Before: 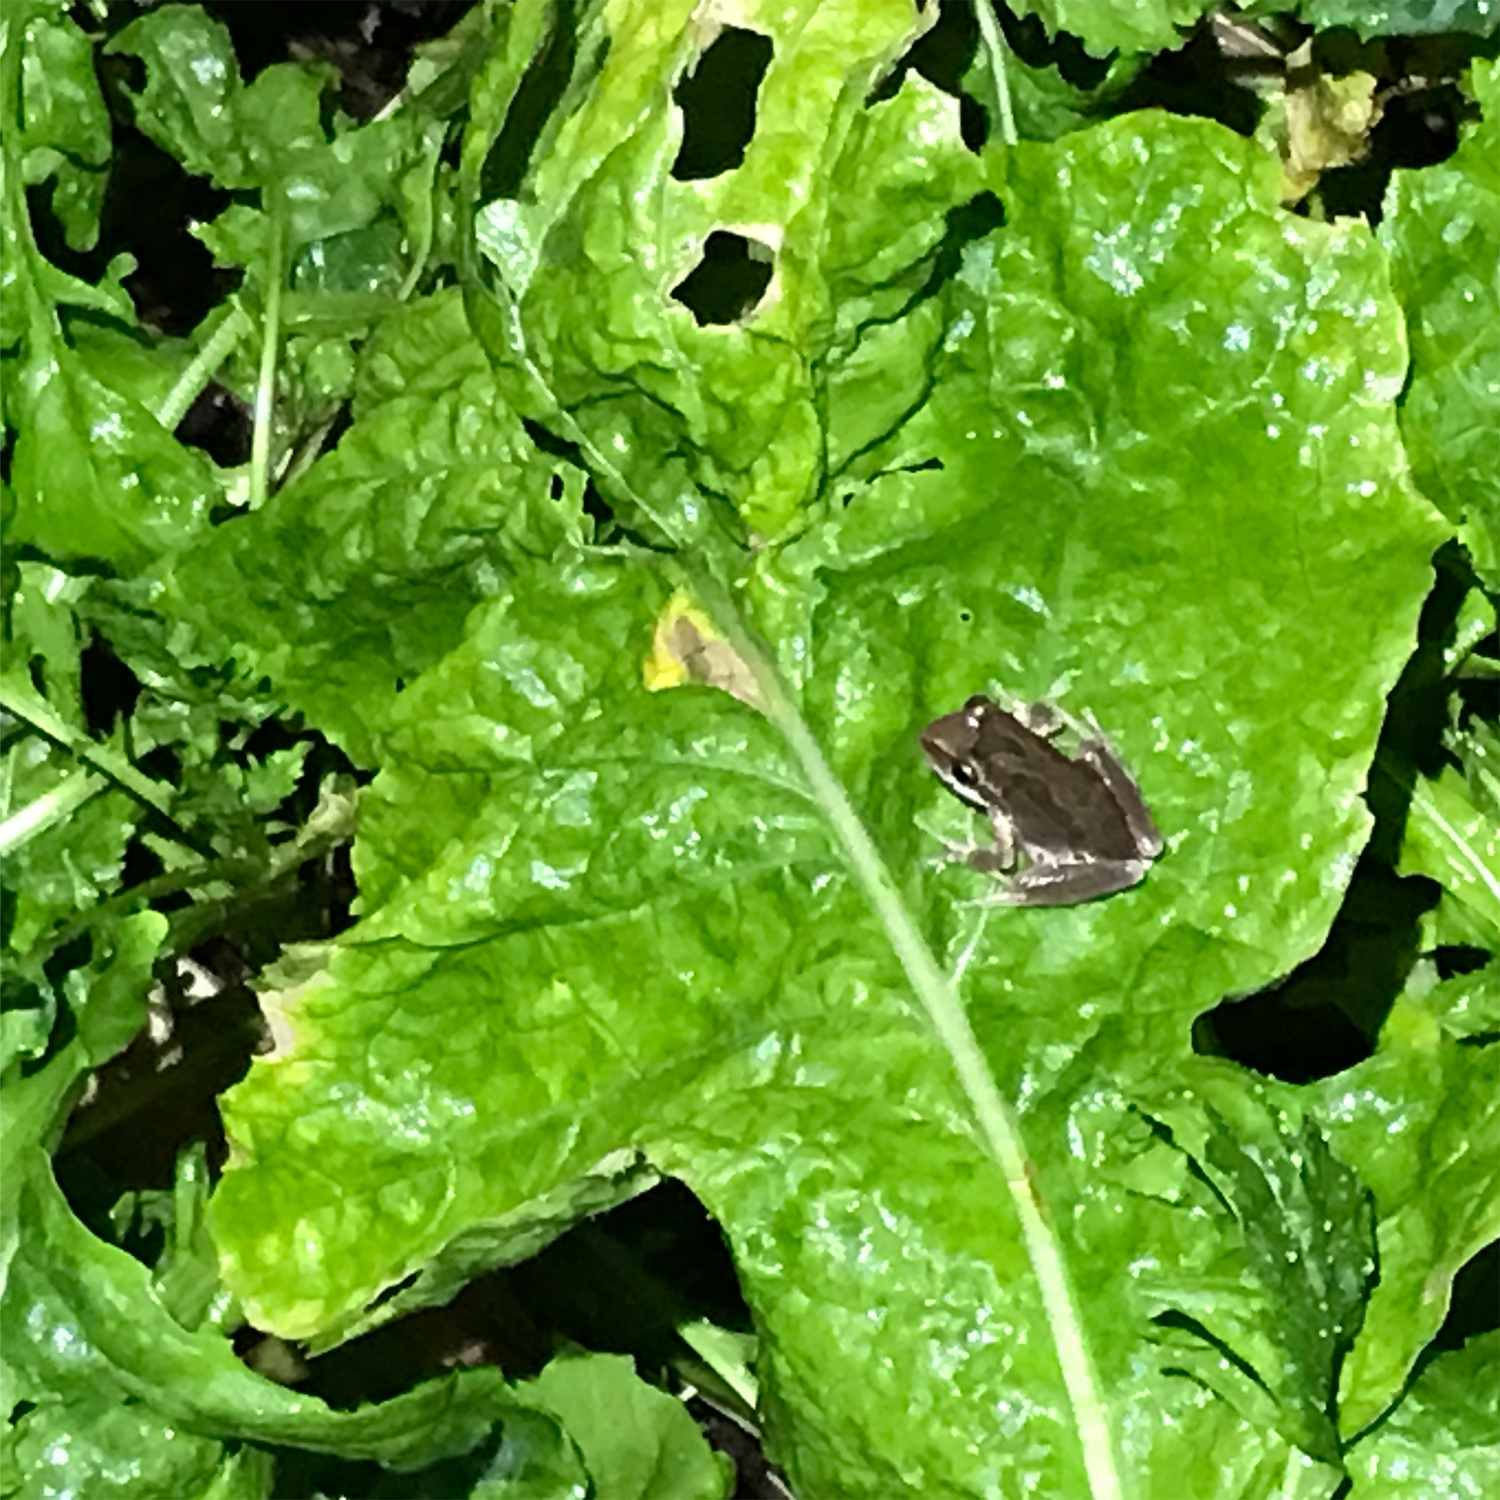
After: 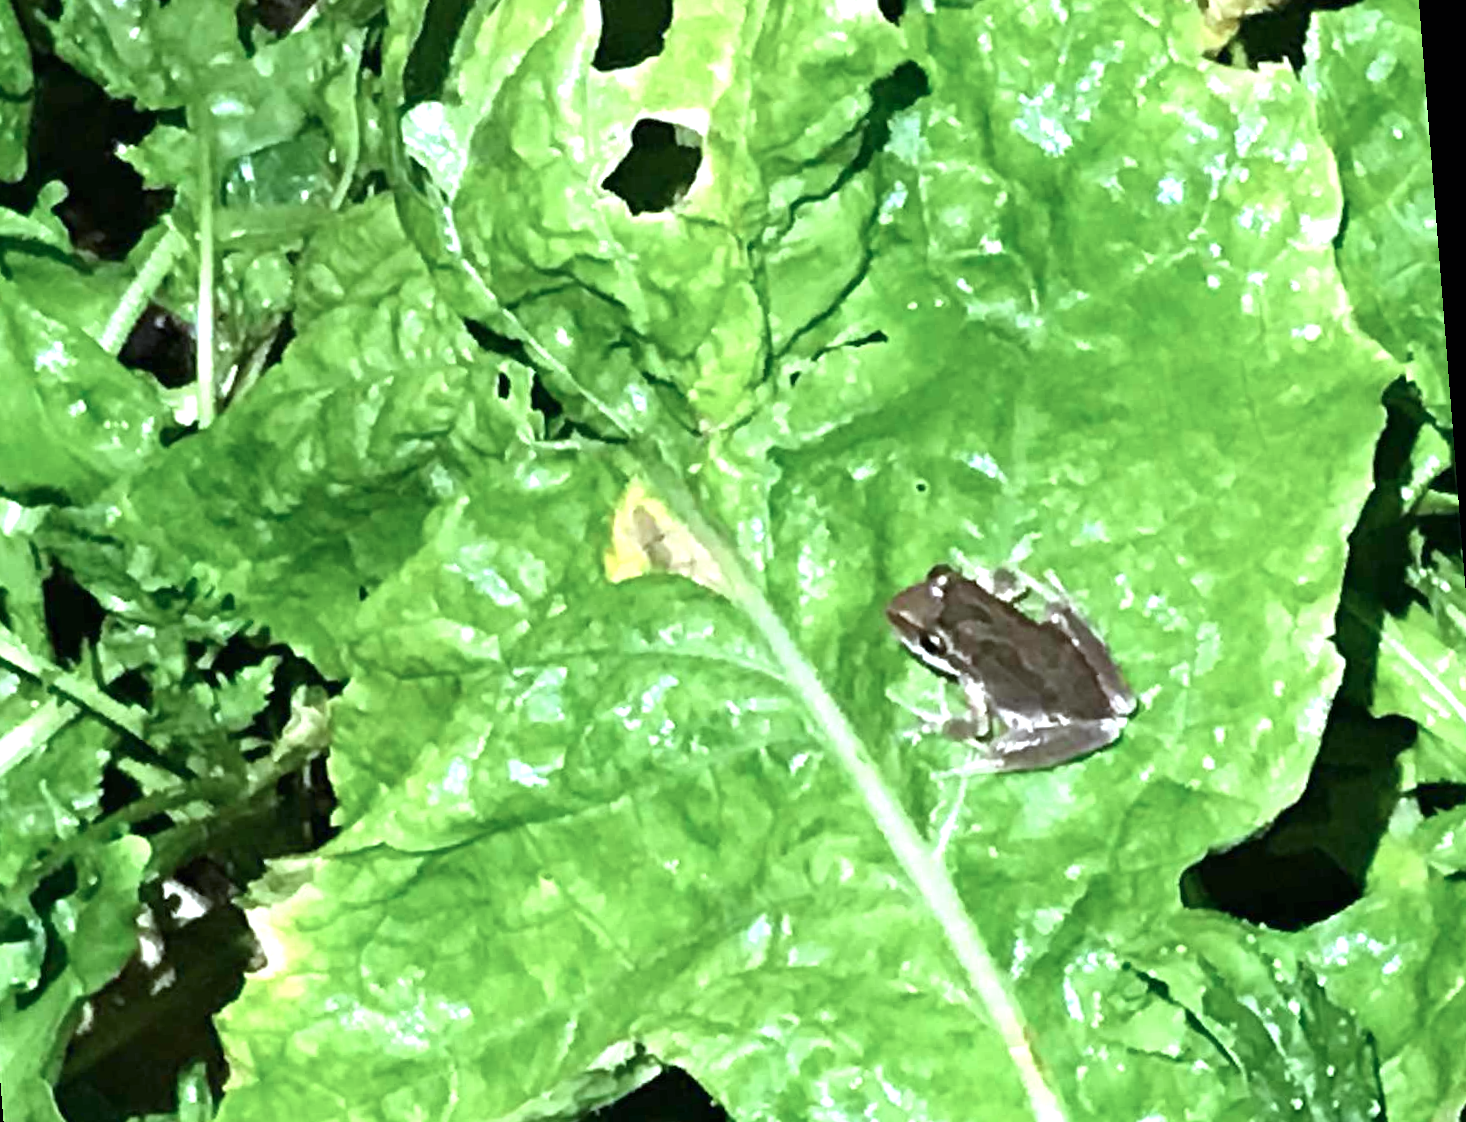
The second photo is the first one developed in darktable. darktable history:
color calibration: illuminant as shot in camera, x 0.369, y 0.376, temperature 4328.46 K, gamut compression 3
exposure: black level correction 0, exposure 0.7 EV, compensate exposure bias true, compensate highlight preservation false
crop: left 5.596%, top 10.314%, right 3.534%, bottom 19.395%
rotate and perspective: rotation -4.2°, shear 0.006, automatic cropping off
